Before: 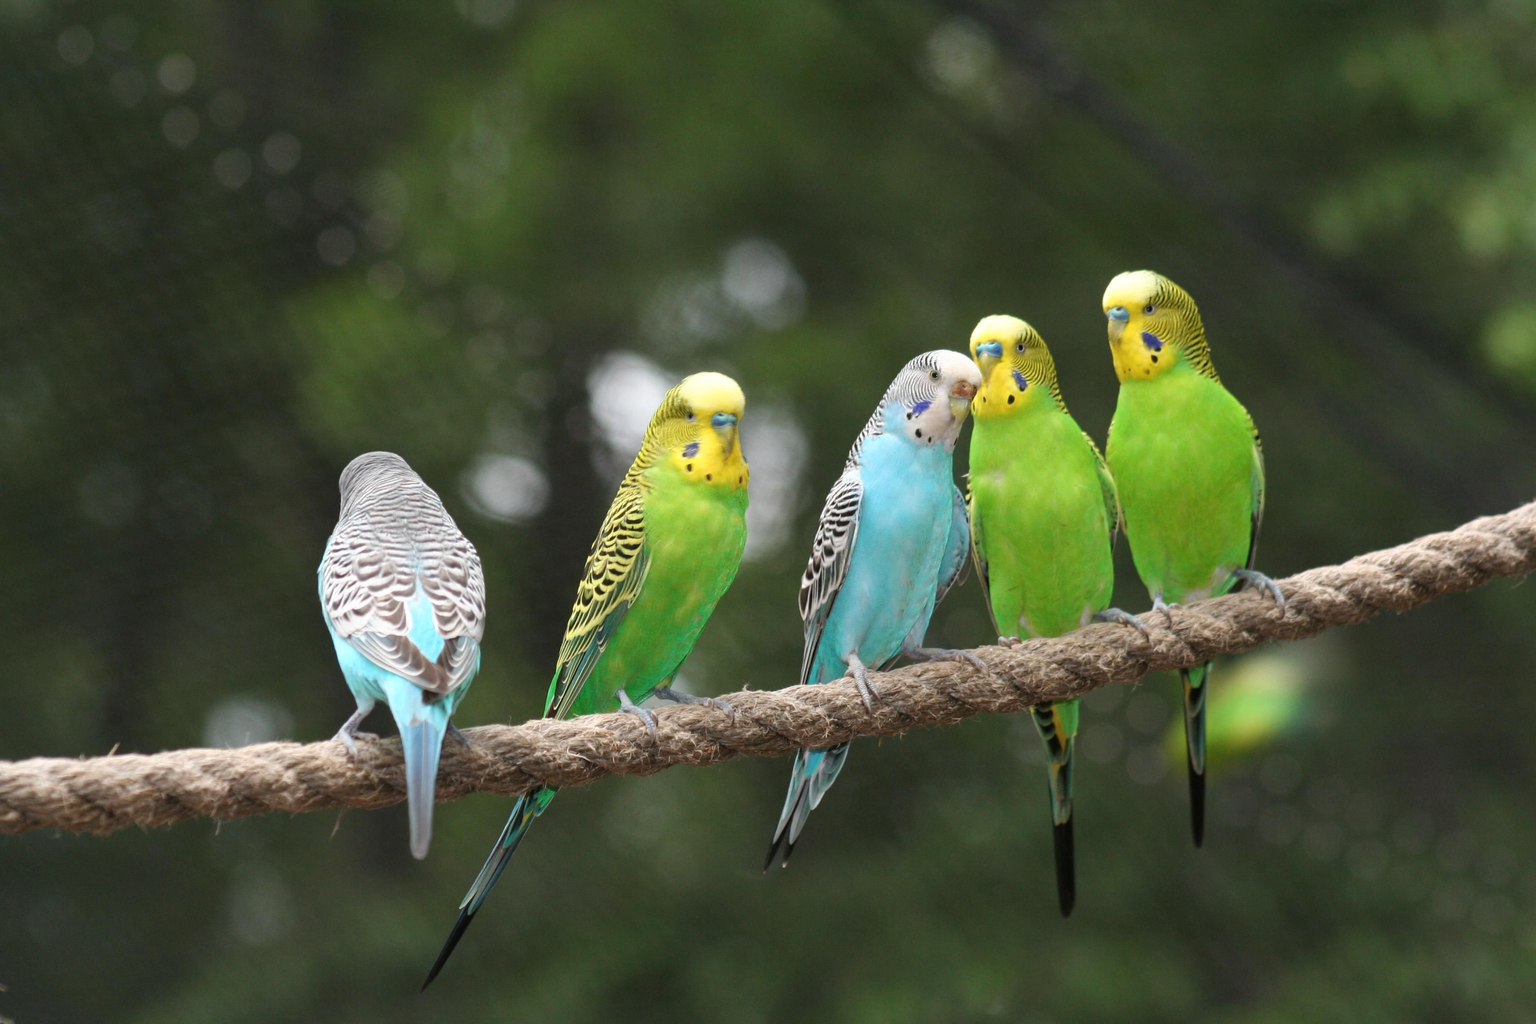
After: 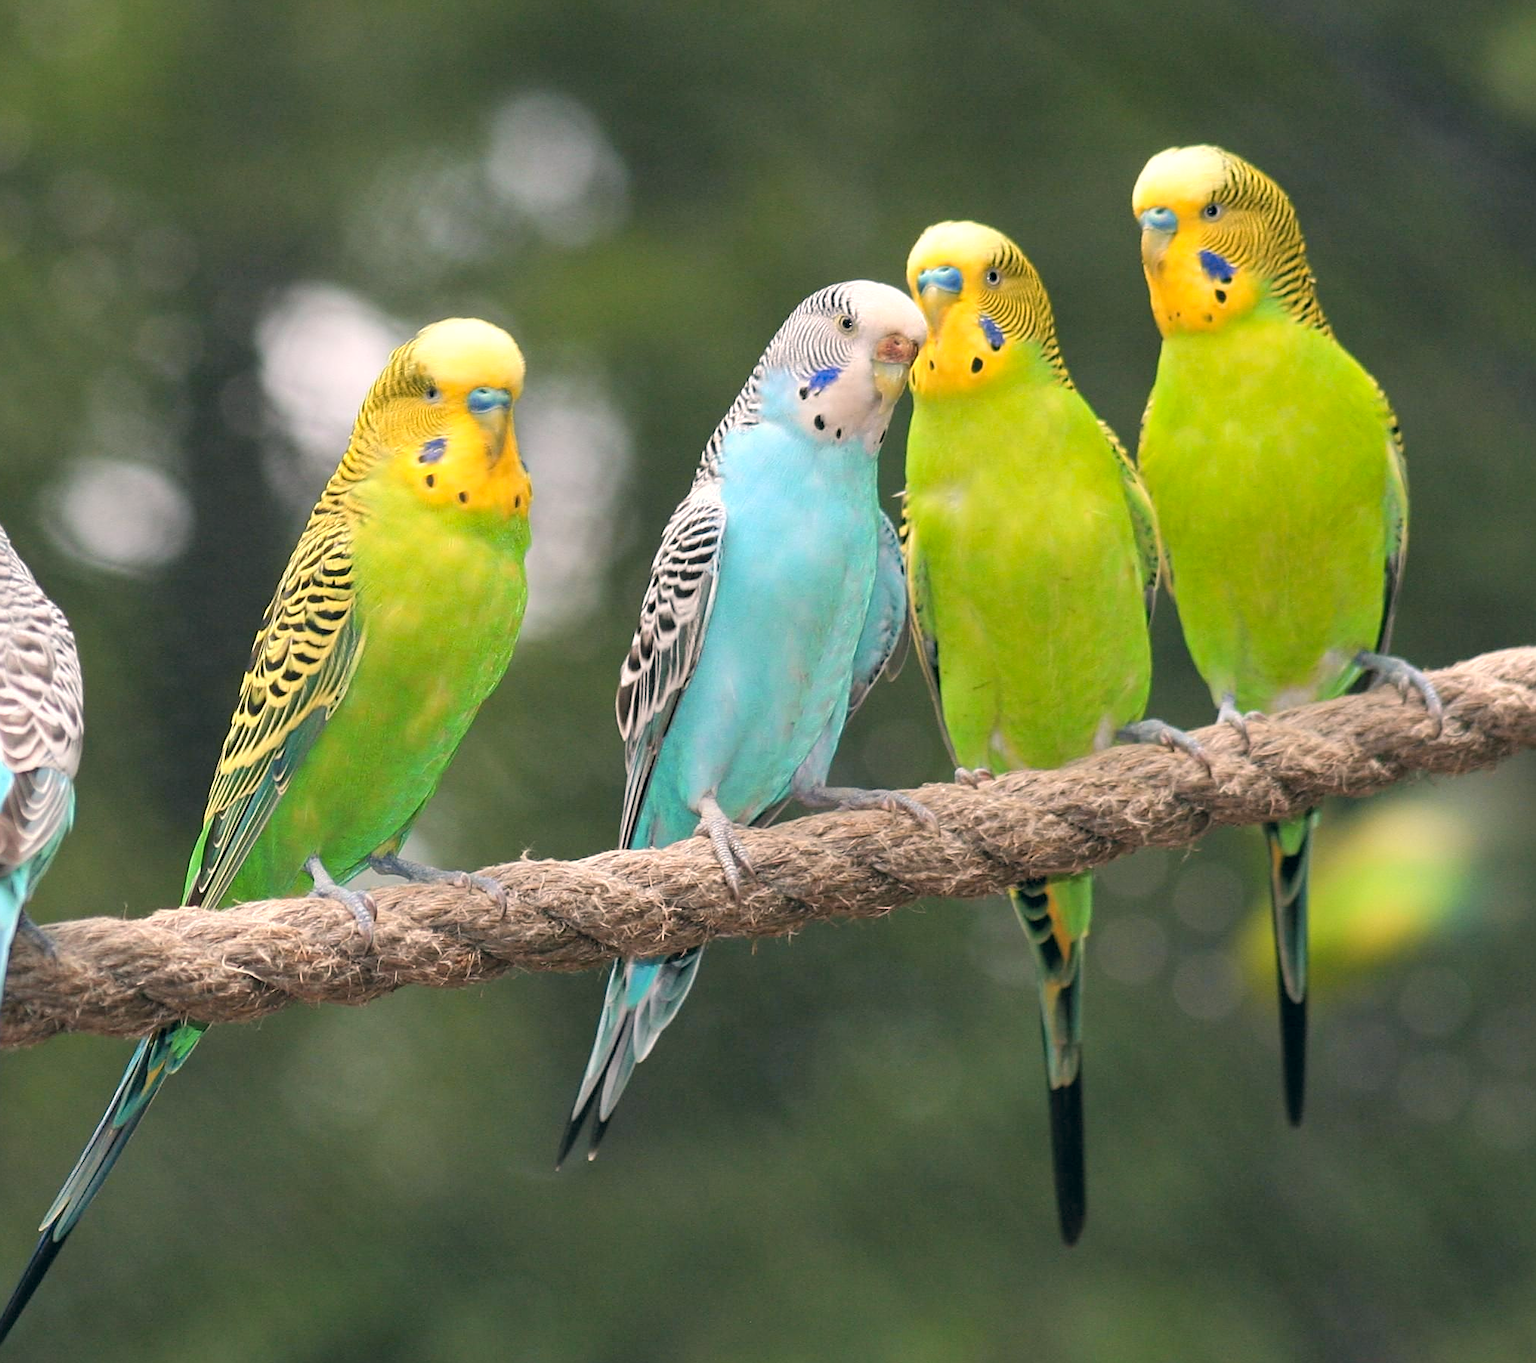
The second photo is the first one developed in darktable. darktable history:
contrast brightness saturation: brightness 0.149
crop and rotate: left 28.446%, top 18.082%, right 12.713%, bottom 3.535%
color zones: curves: ch1 [(0.235, 0.558) (0.75, 0.5)]; ch2 [(0.25, 0.462) (0.749, 0.457)]
contrast equalizer: octaves 7, y [[0.515 ×6], [0.507 ×6], [0.425 ×6], [0 ×6], [0 ×6]]
tone equalizer: edges refinement/feathering 500, mask exposure compensation -1.57 EV, preserve details no
color correction: highlights a* 5.43, highlights b* 5.28, shadows a* -4.58, shadows b* -5.07
sharpen: on, module defaults
